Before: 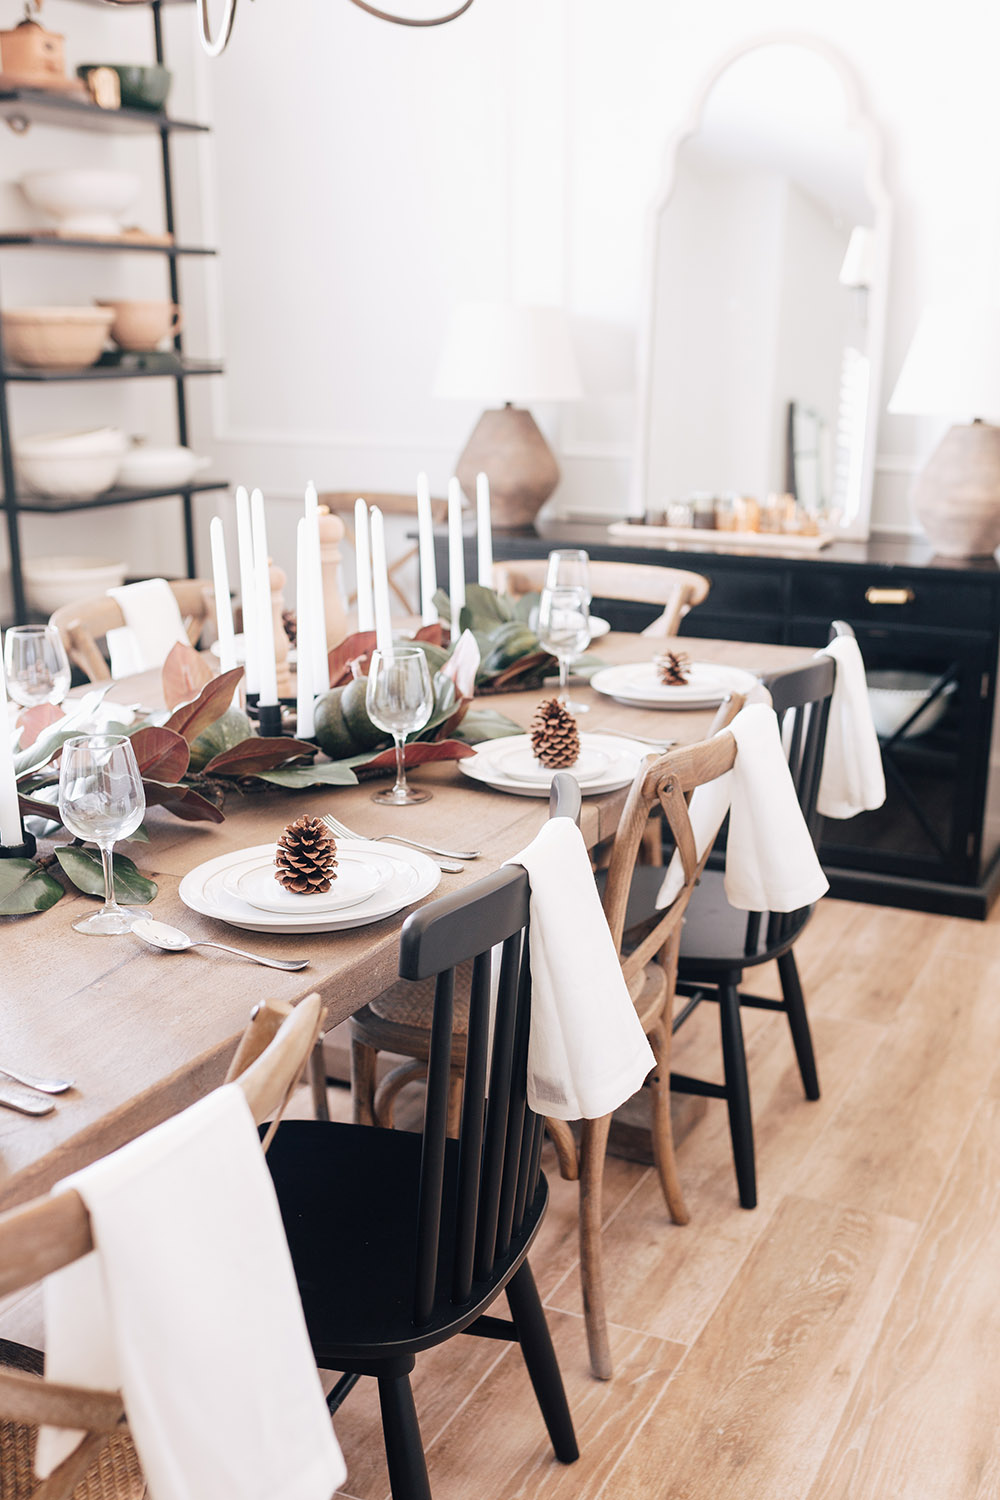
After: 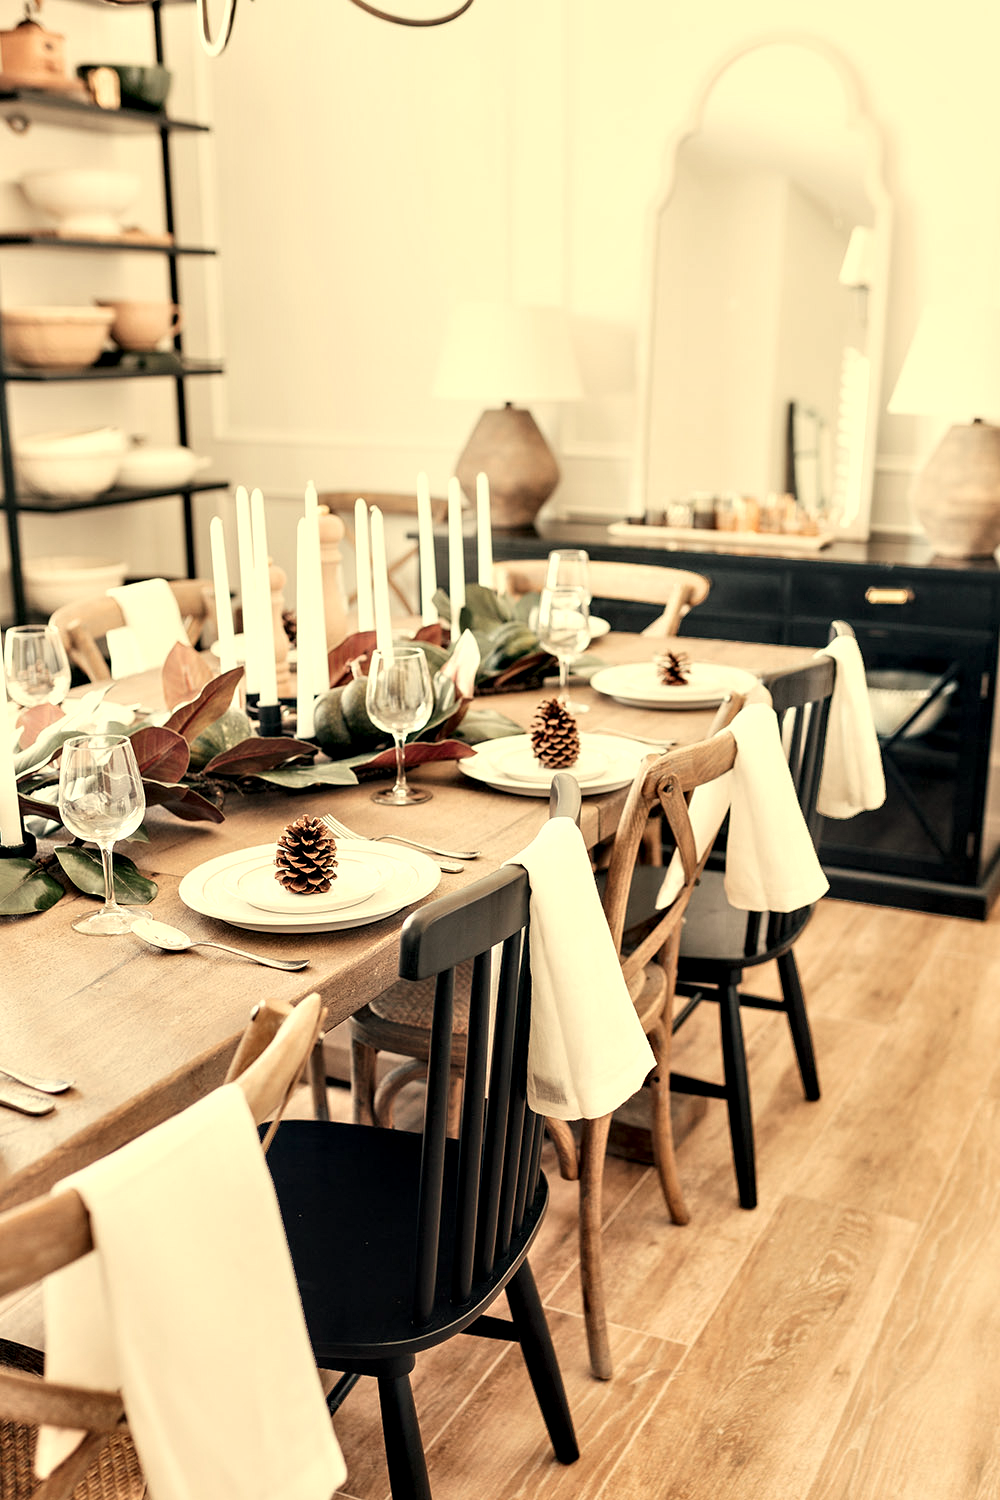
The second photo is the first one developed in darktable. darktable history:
contrast equalizer: y [[0.601, 0.6, 0.598, 0.598, 0.6, 0.601], [0.5 ×6], [0.5 ×6], [0 ×6], [0 ×6]]
white balance: red 1.08, blue 0.791
tone equalizer: on, module defaults
